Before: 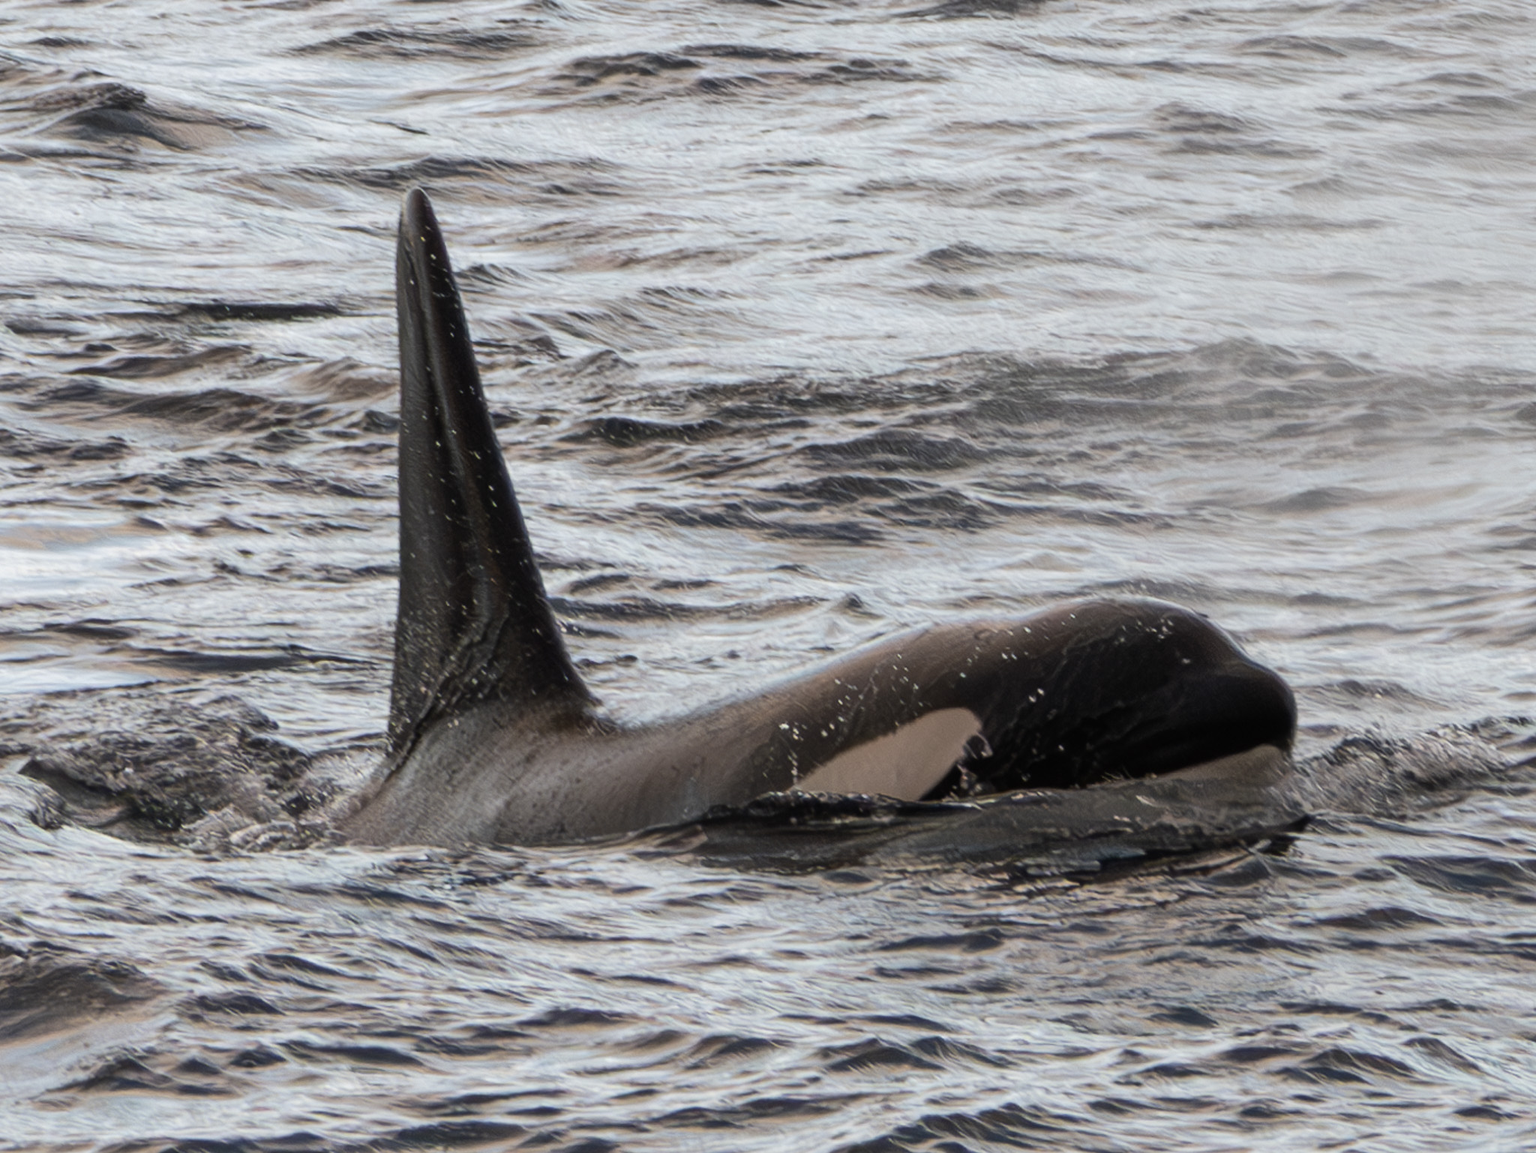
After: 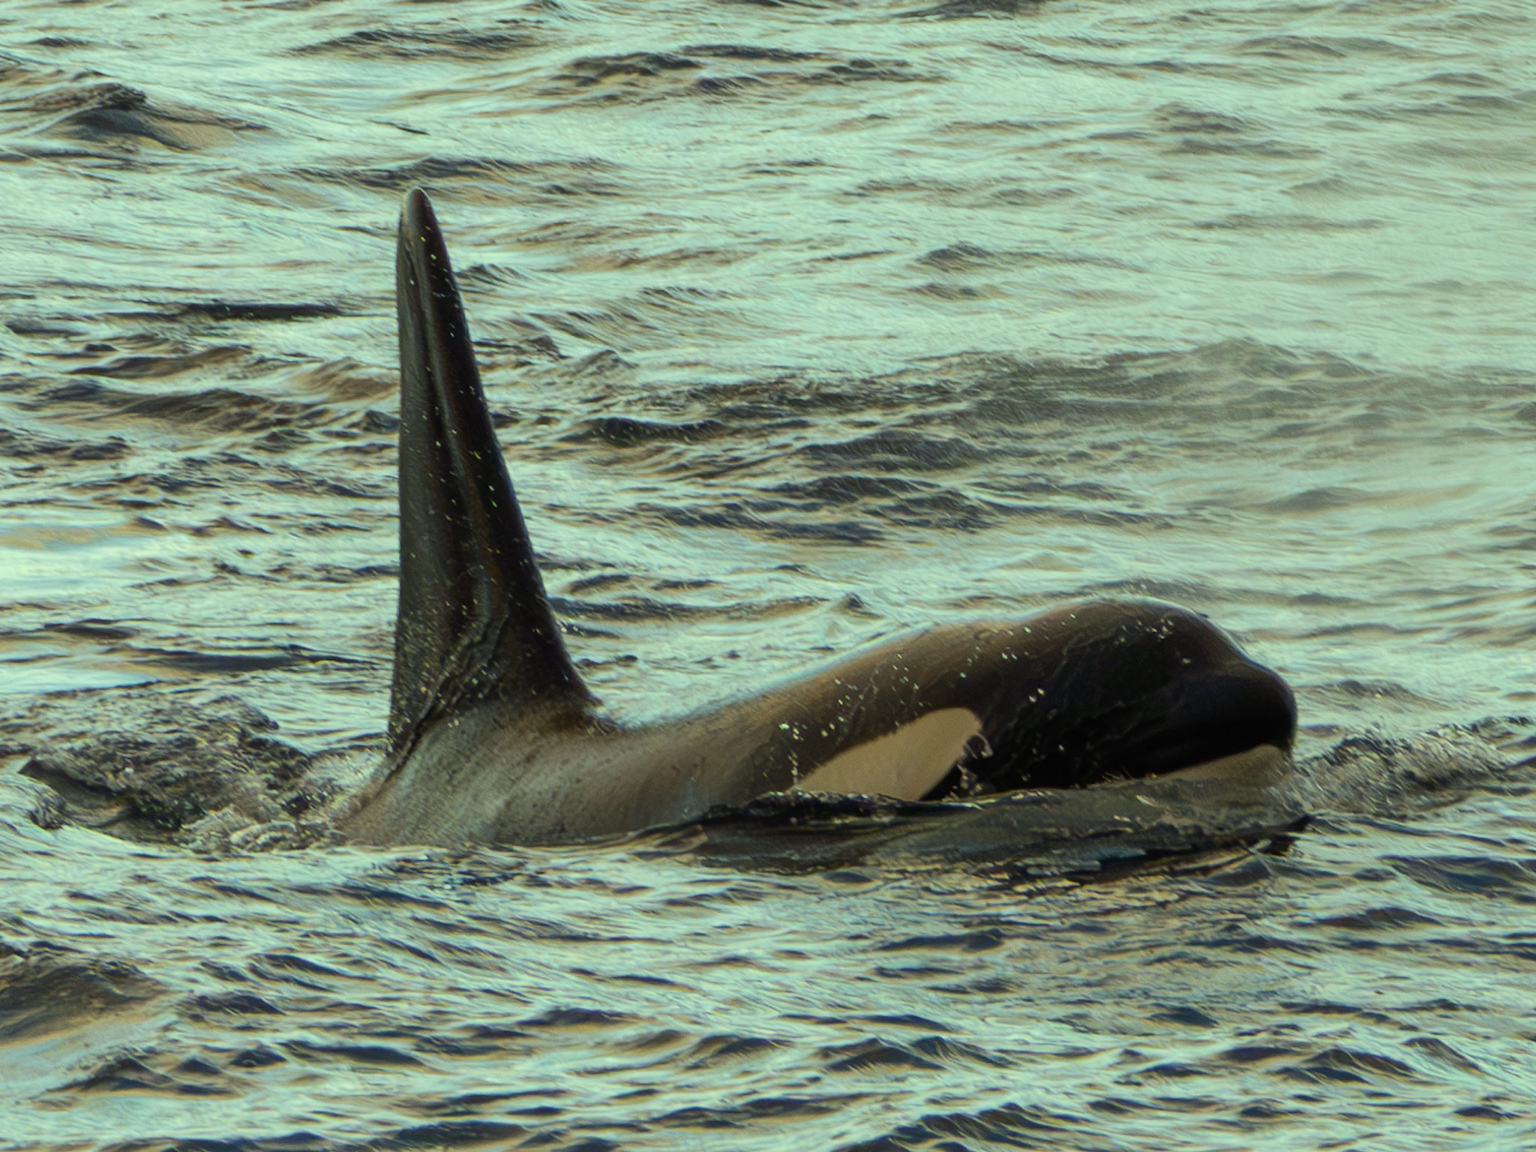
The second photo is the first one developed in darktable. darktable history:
color correction: highlights a* -10.77, highlights b* 9.8, saturation 1.72
exposure: exposure -0.072 EV, compensate highlight preservation false
